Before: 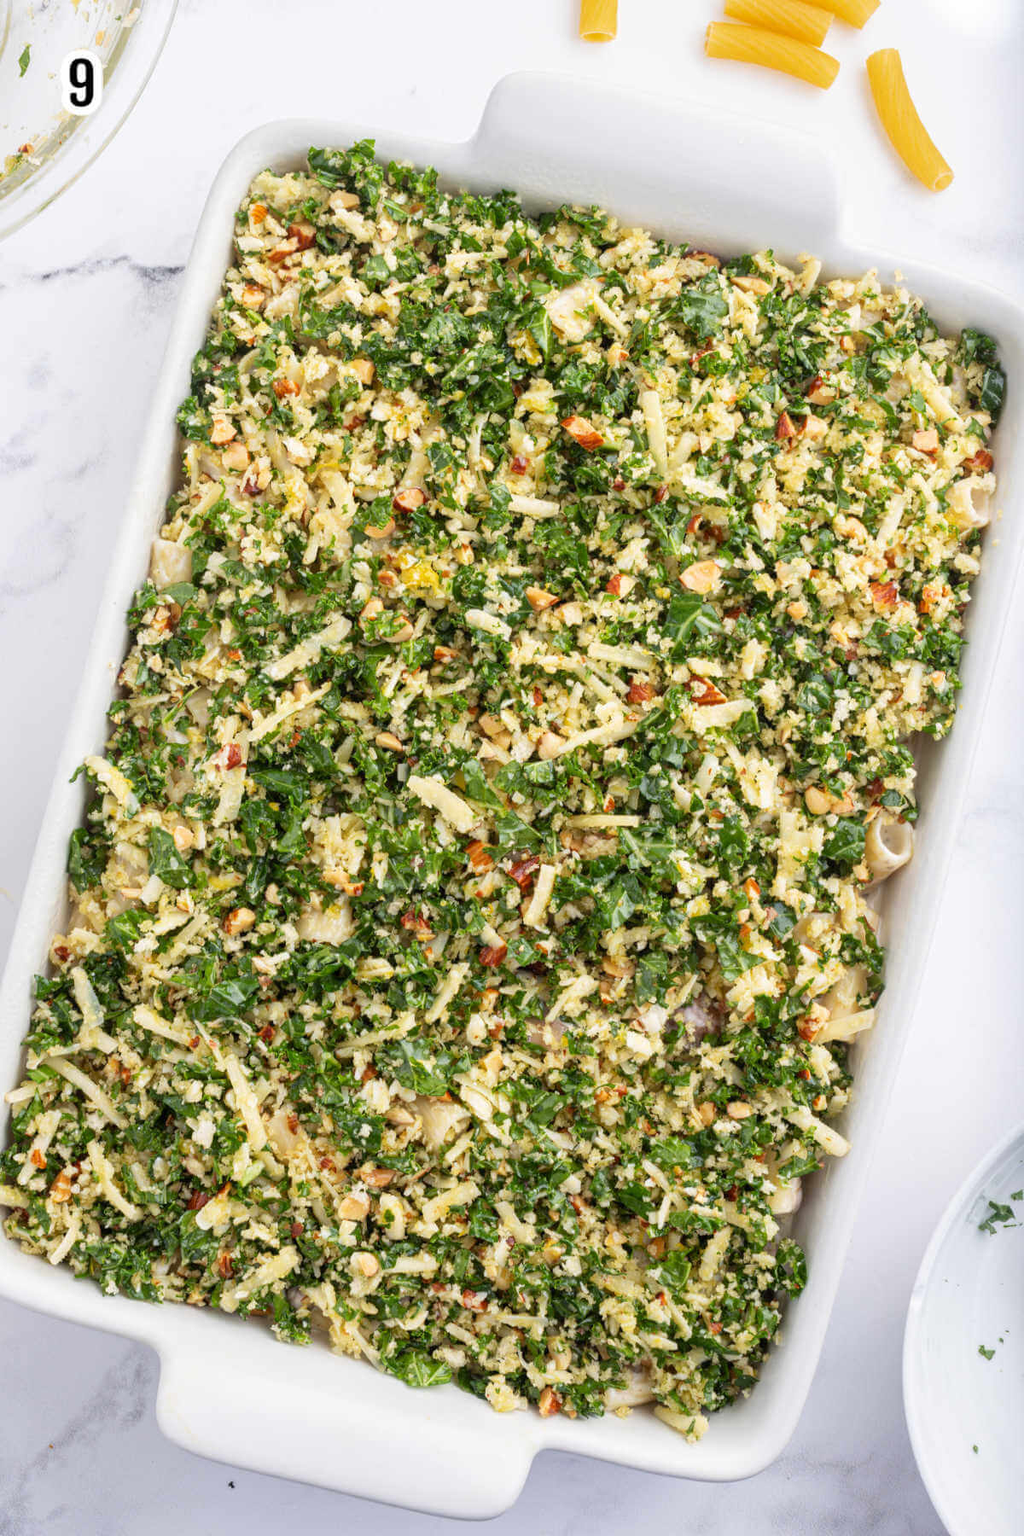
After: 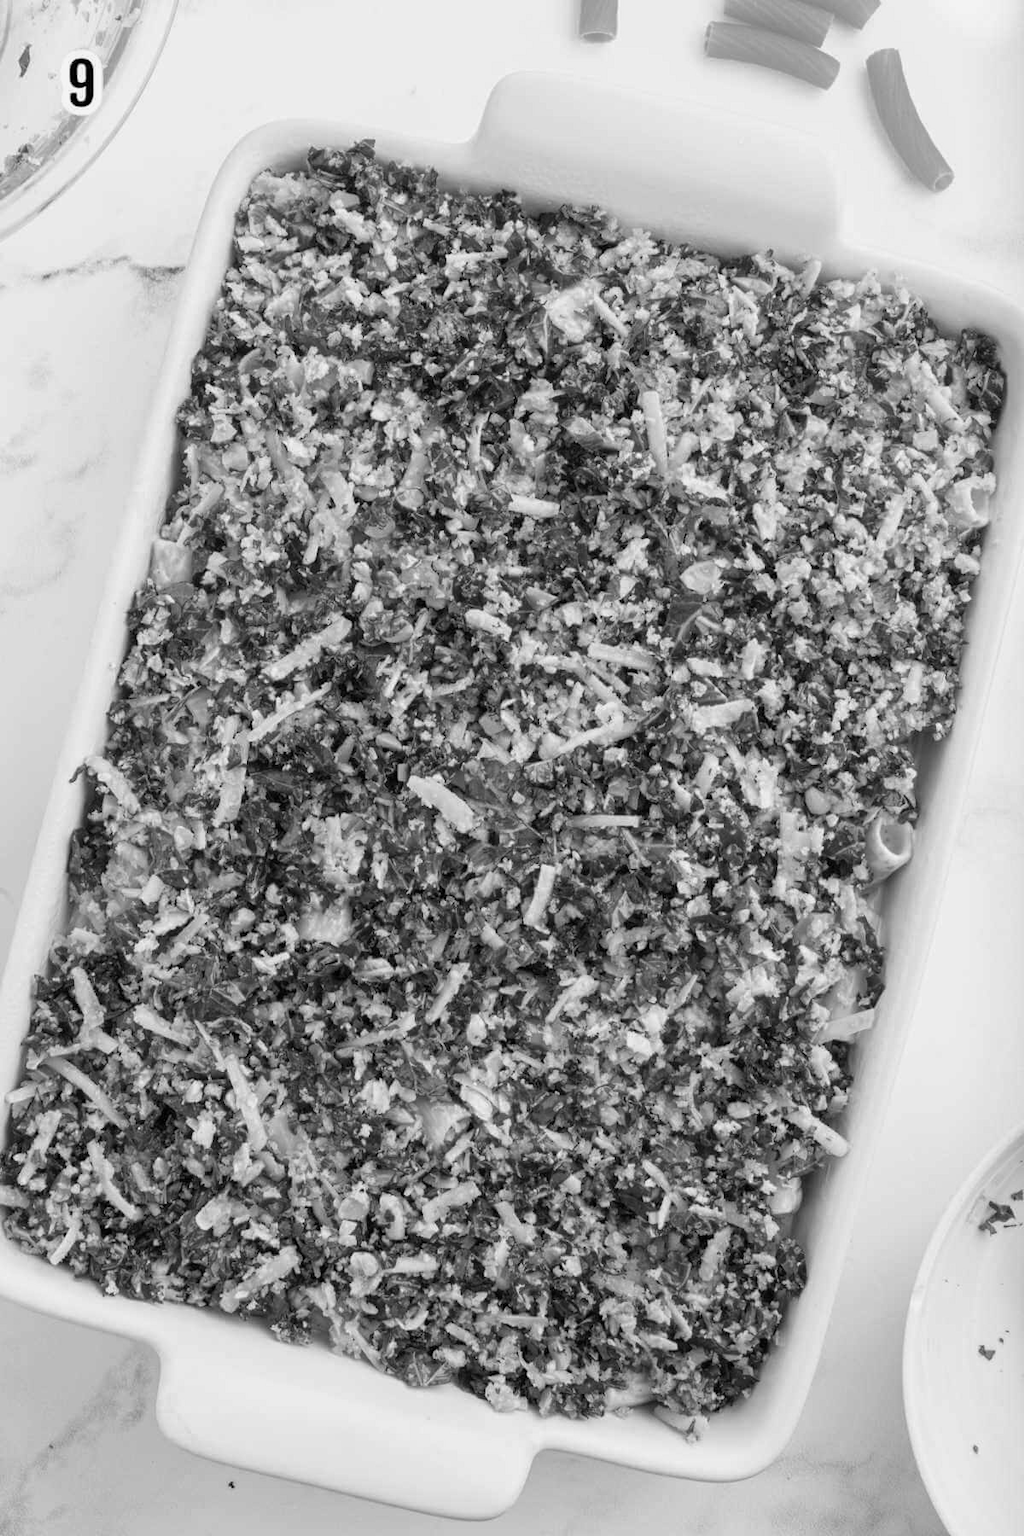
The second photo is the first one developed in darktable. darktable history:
color calibration: output gray [0.253, 0.26, 0.487, 0], illuminant same as pipeline (D50), adaptation XYZ, x 0.346, y 0.358, temperature 5011.09 K
